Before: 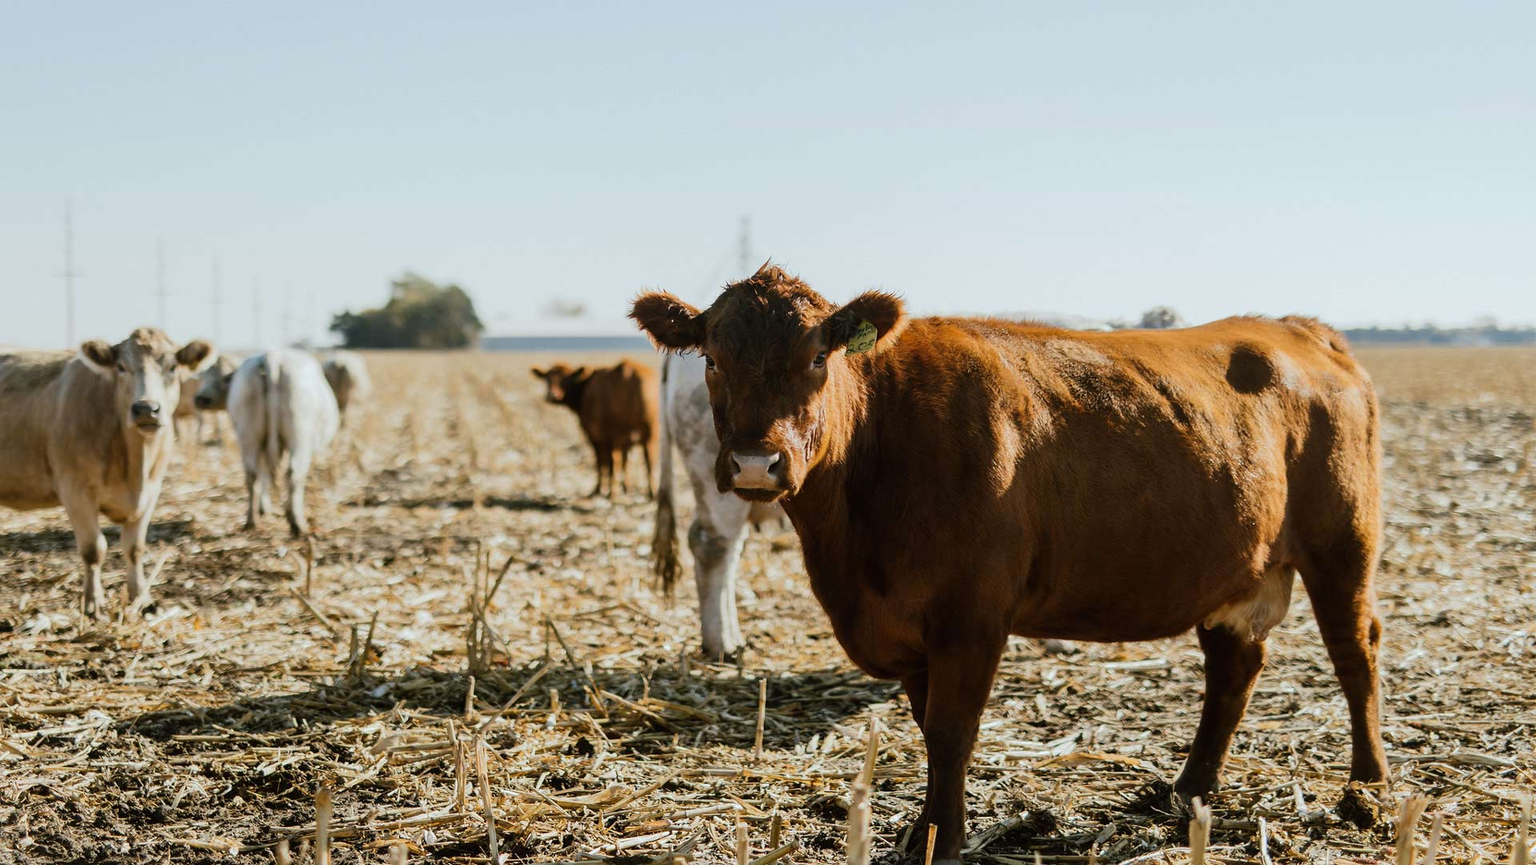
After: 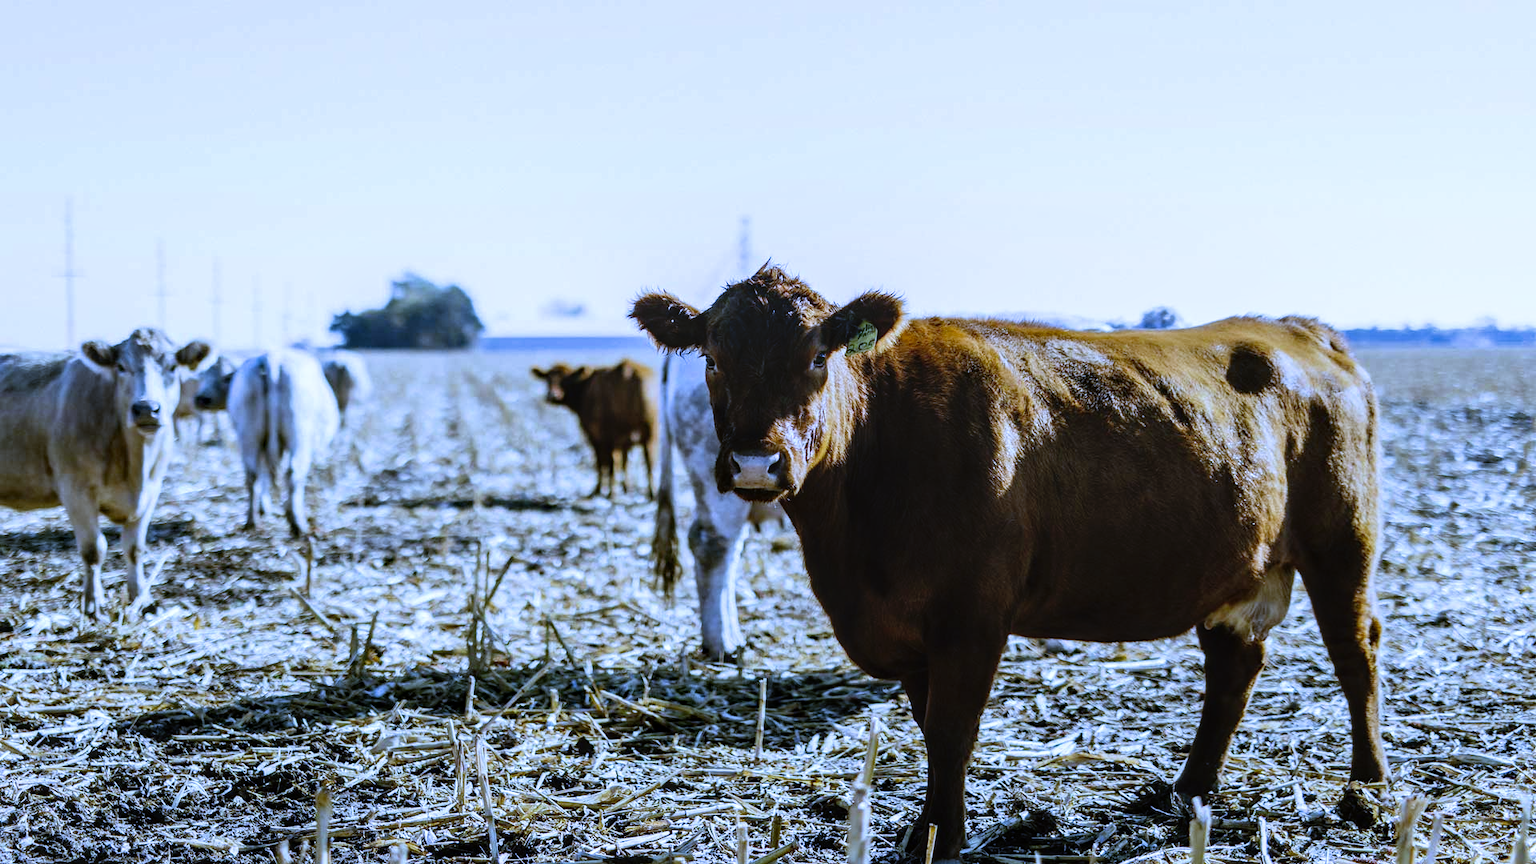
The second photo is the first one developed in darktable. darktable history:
white balance: red 0.766, blue 1.537
local contrast: on, module defaults
tone curve: curves: ch0 [(0, 0) (0.003, 0.001) (0.011, 0.005) (0.025, 0.011) (0.044, 0.02) (0.069, 0.031) (0.1, 0.045) (0.136, 0.078) (0.177, 0.124) (0.224, 0.18) (0.277, 0.245) (0.335, 0.315) (0.399, 0.393) (0.468, 0.477) (0.543, 0.569) (0.623, 0.666) (0.709, 0.771) (0.801, 0.871) (0.898, 0.965) (1, 1)], preserve colors none
